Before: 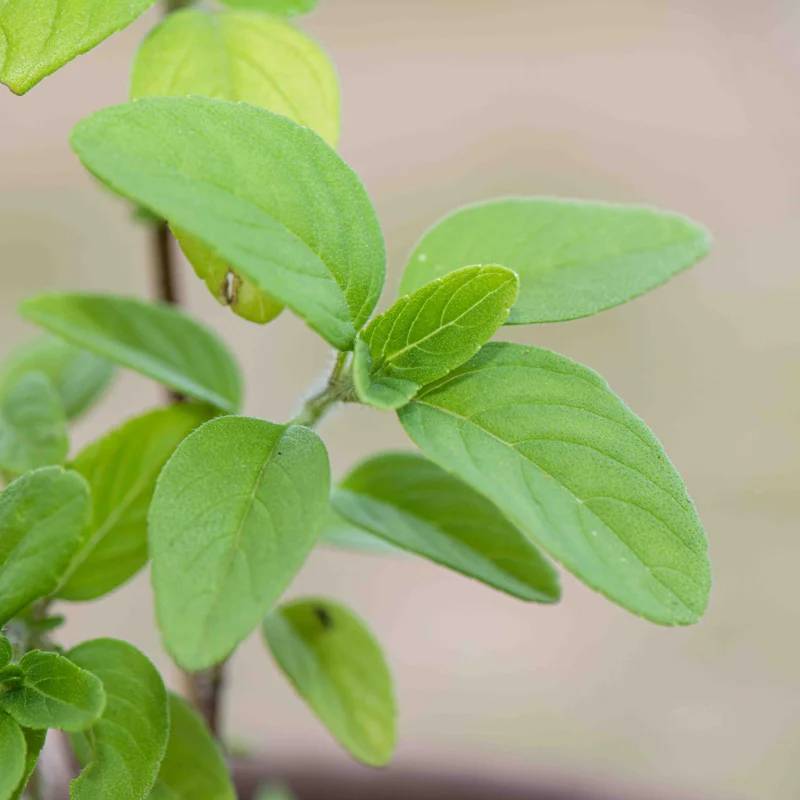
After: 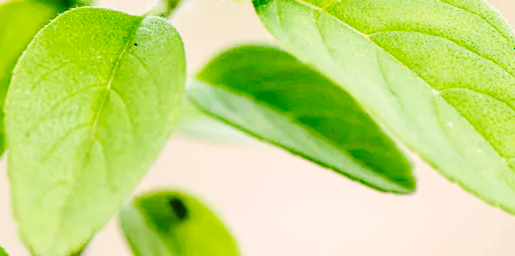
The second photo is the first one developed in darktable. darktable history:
color correction: highlights a* 4.02, highlights b* 4.98, shadows a* -7.55, shadows b* 4.98
base curve: curves: ch0 [(0, 0) (0.007, 0.004) (0.027, 0.03) (0.046, 0.07) (0.207, 0.54) (0.442, 0.872) (0.673, 0.972) (1, 1)], preserve colors none
crop: left 18.091%, top 51.13%, right 17.525%, bottom 16.85%
shadows and highlights: shadows 5, soften with gaussian
